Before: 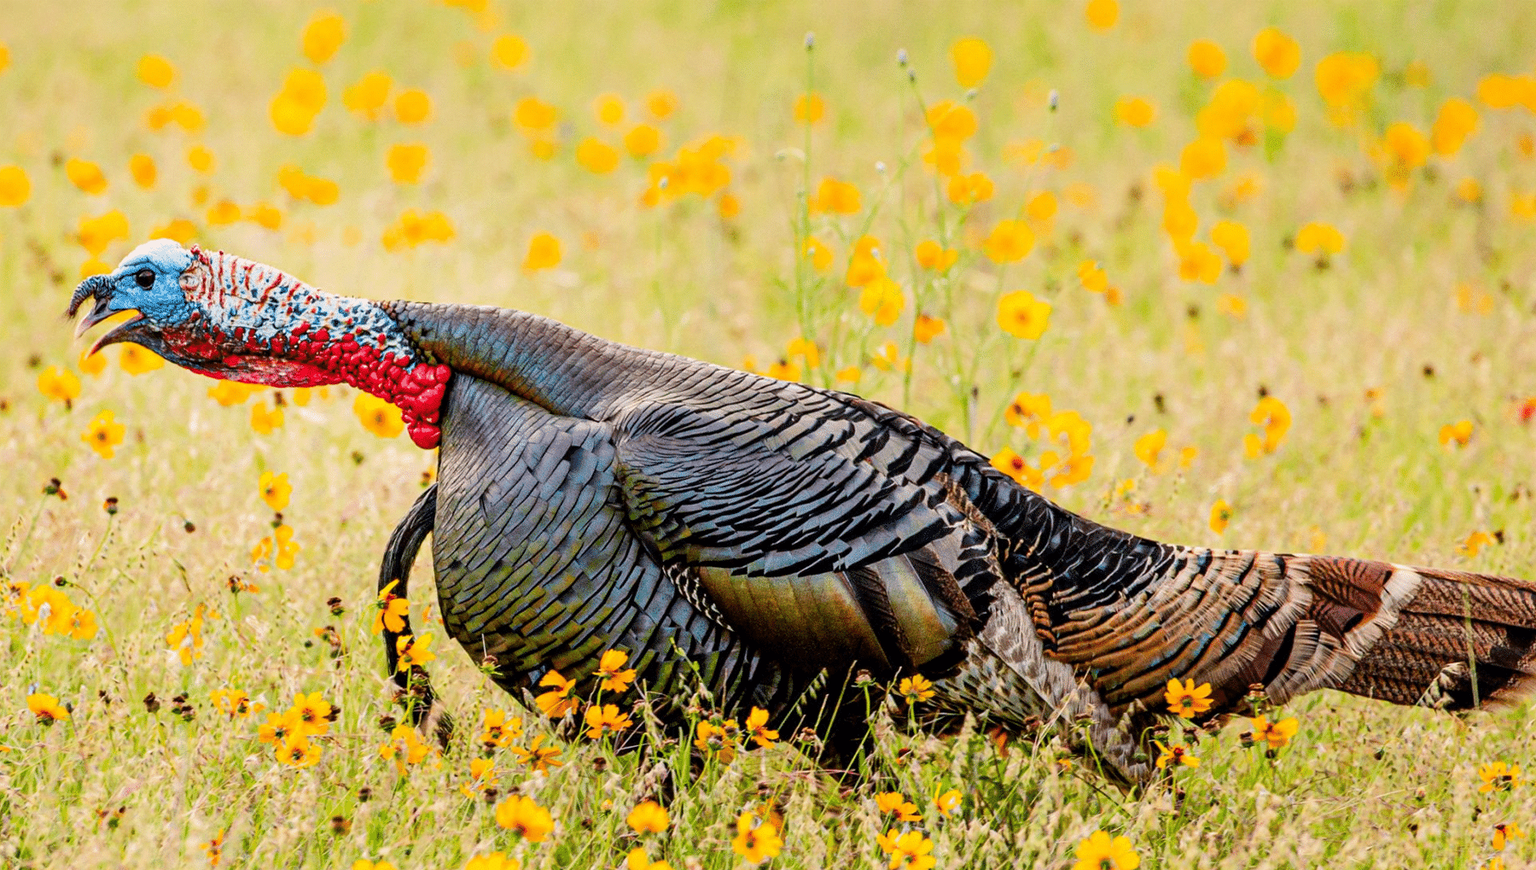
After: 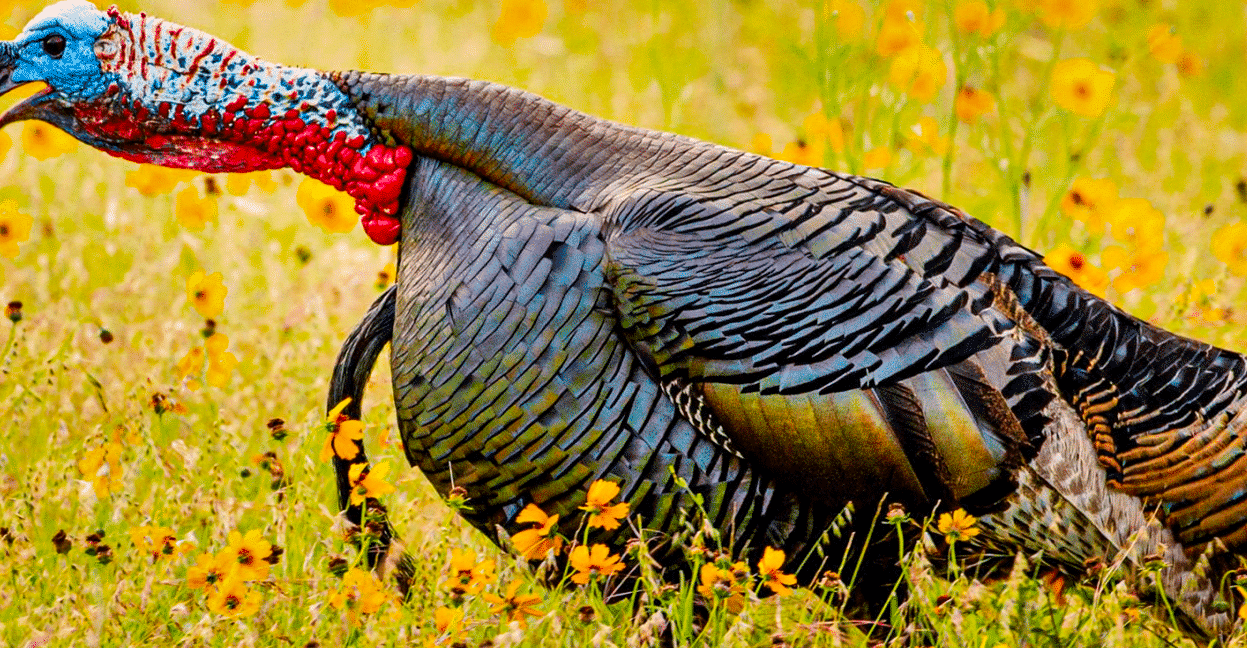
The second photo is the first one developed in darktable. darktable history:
color balance rgb: linear chroma grading › global chroma 15%, perceptual saturation grading › global saturation 30%
shadows and highlights: soften with gaussian
crop: left 6.488%, top 27.668%, right 24.183%, bottom 8.656%
